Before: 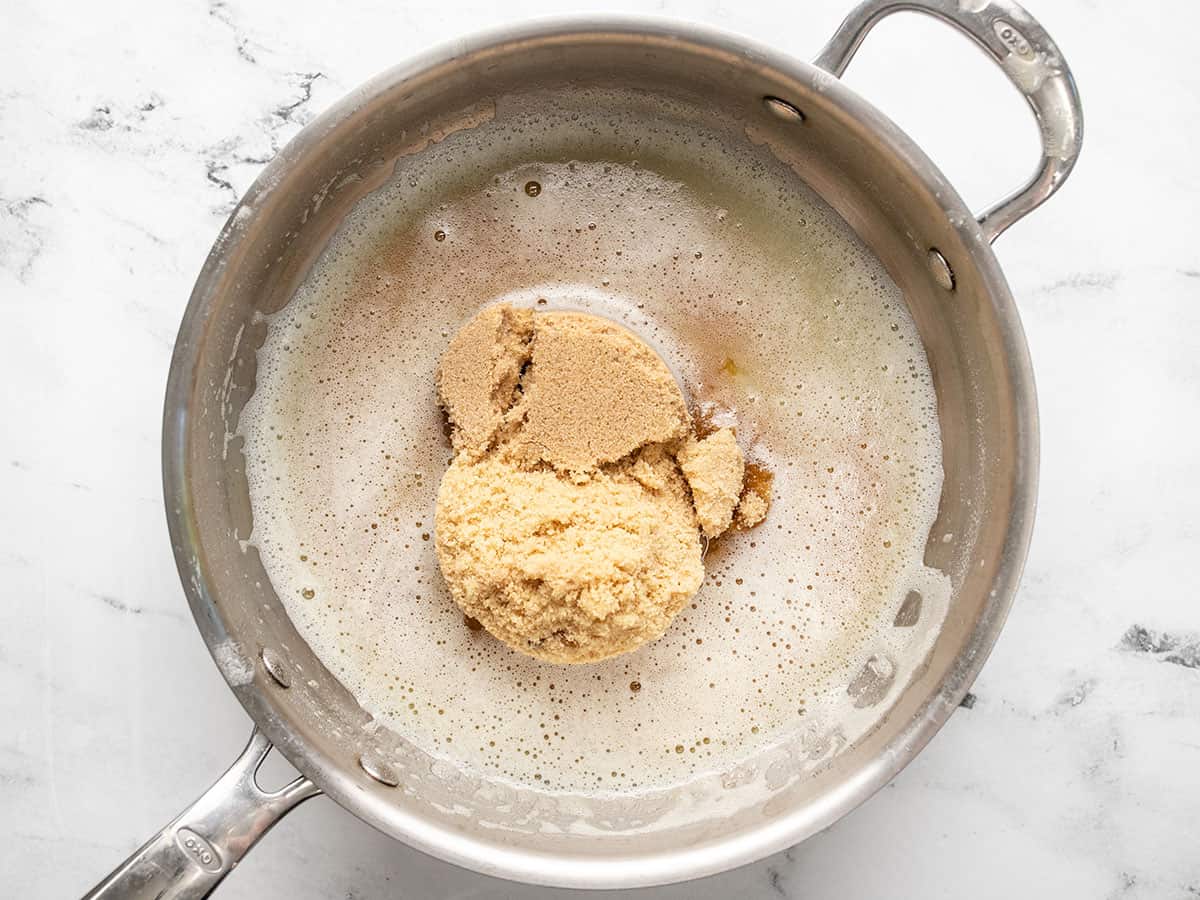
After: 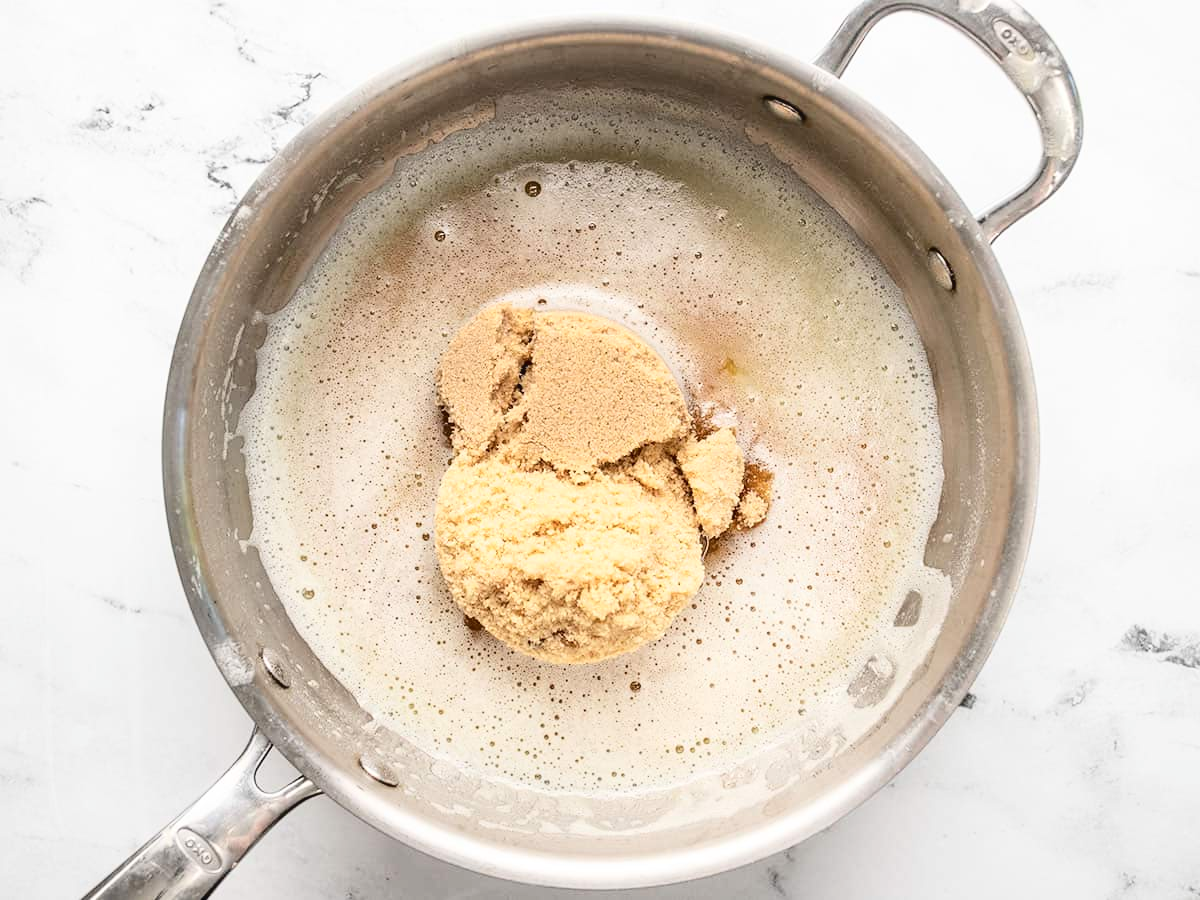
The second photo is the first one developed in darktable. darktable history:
tone curve: curves: ch0 [(0, 0) (0.003, 0.04) (0.011, 0.04) (0.025, 0.043) (0.044, 0.049) (0.069, 0.066) (0.1, 0.095) (0.136, 0.121) (0.177, 0.154) (0.224, 0.211) (0.277, 0.281) (0.335, 0.358) (0.399, 0.452) (0.468, 0.54) (0.543, 0.628) (0.623, 0.721) (0.709, 0.801) (0.801, 0.883) (0.898, 0.948) (1, 1)], color space Lab, independent channels, preserve colors none
